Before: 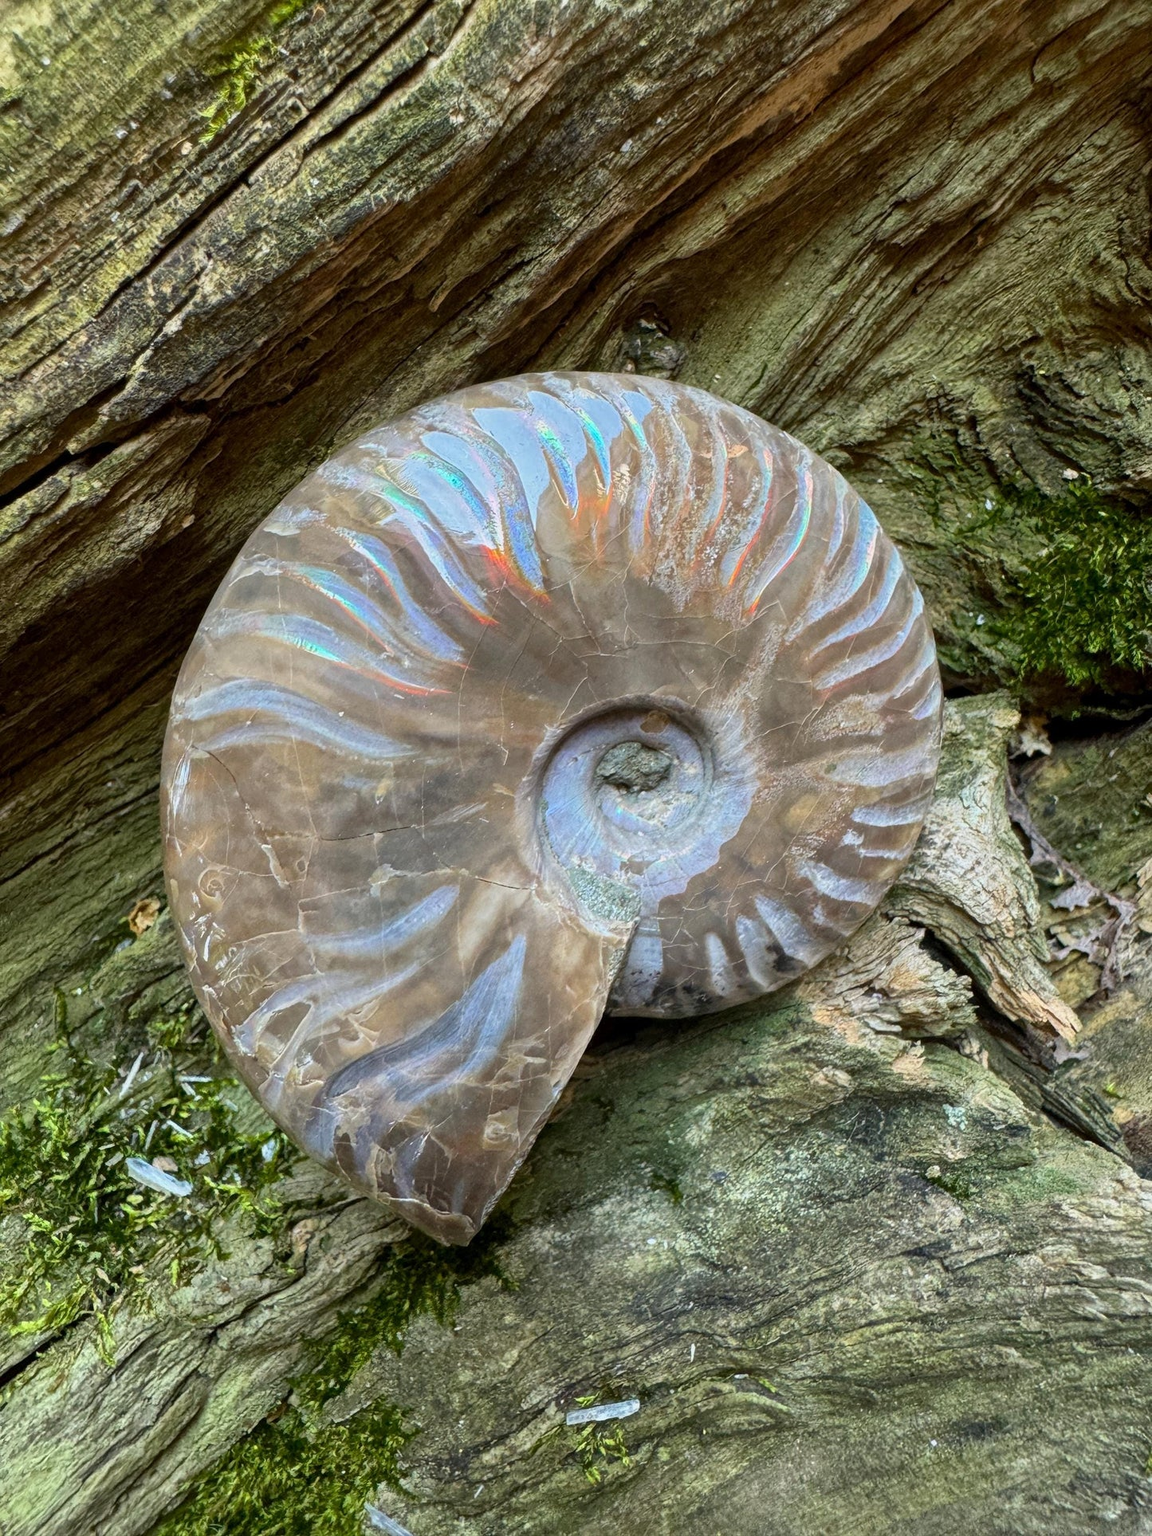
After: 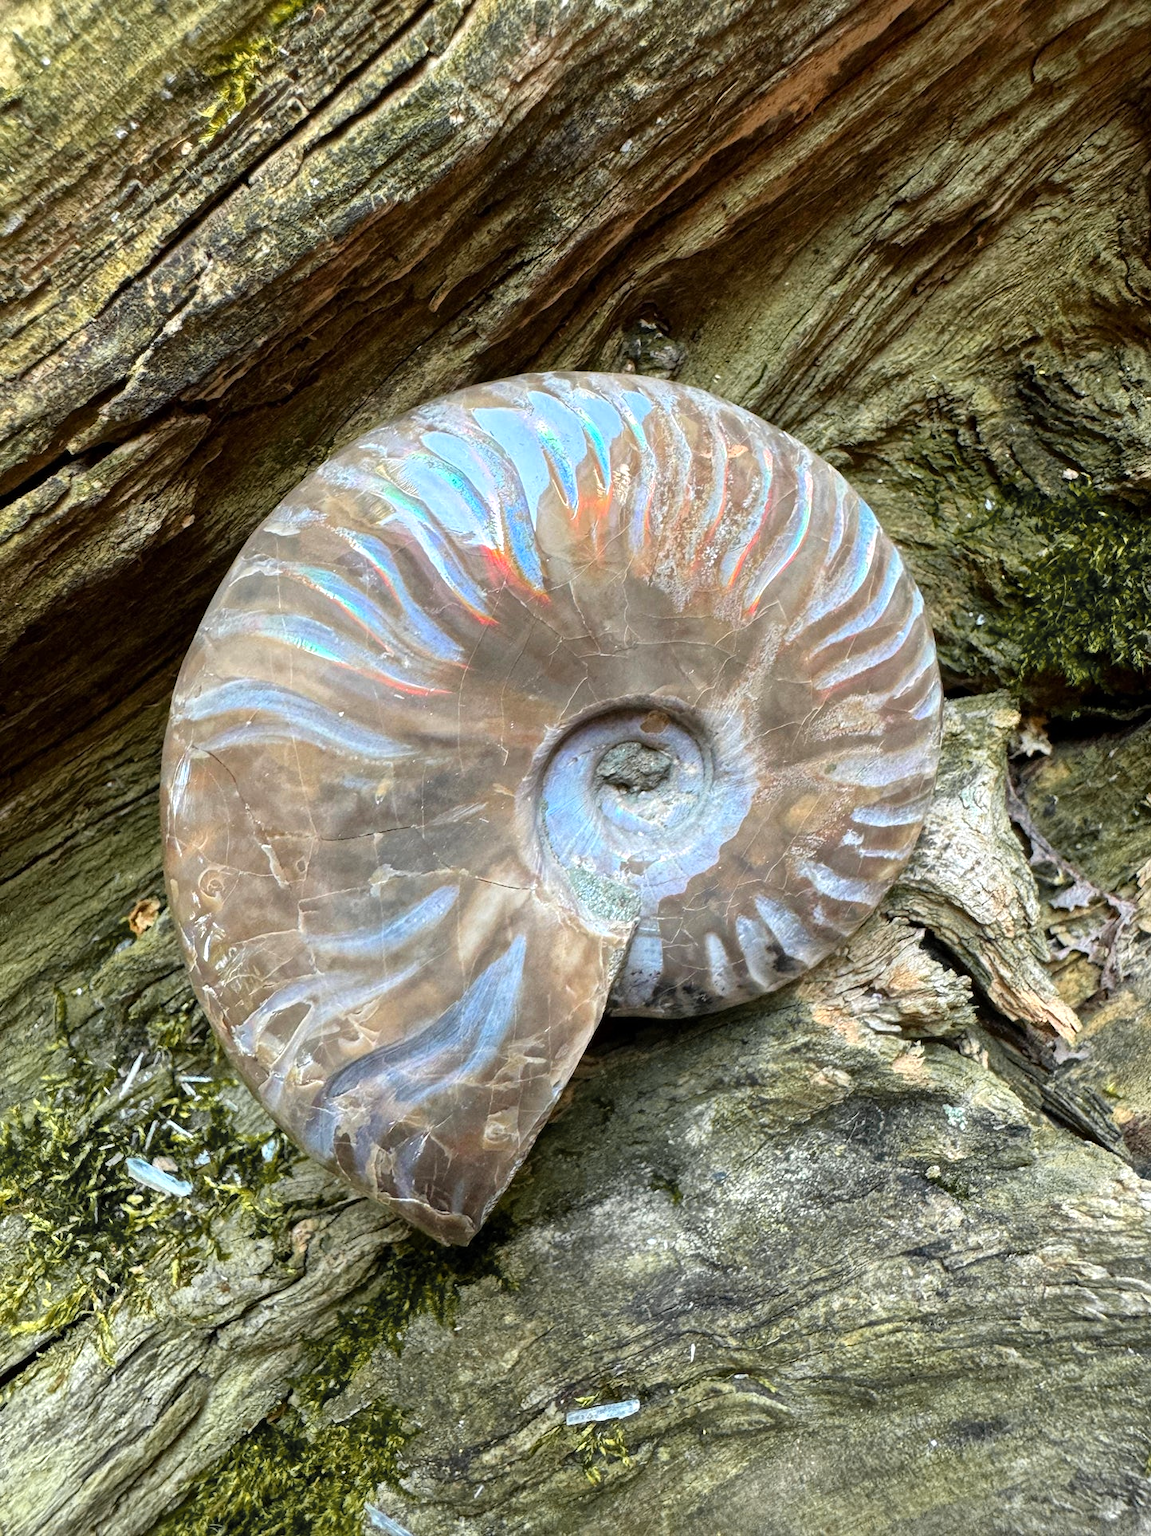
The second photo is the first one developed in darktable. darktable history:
color zones: curves: ch1 [(0.29, 0.492) (0.373, 0.185) (0.509, 0.481)]; ch2 [(0.25, 0.462) (0.749, 0.457)]
tone equalizer: -8 EV -0.435 EV, -7 EV -0.387 EV, -6 EV -0.317 EV, -5 EV -0.237 EV, -3 EV 0.216 EV, -2 EV 0.352 EV, -1 EV 0.392 EV, +0 EV 0.394 EV
